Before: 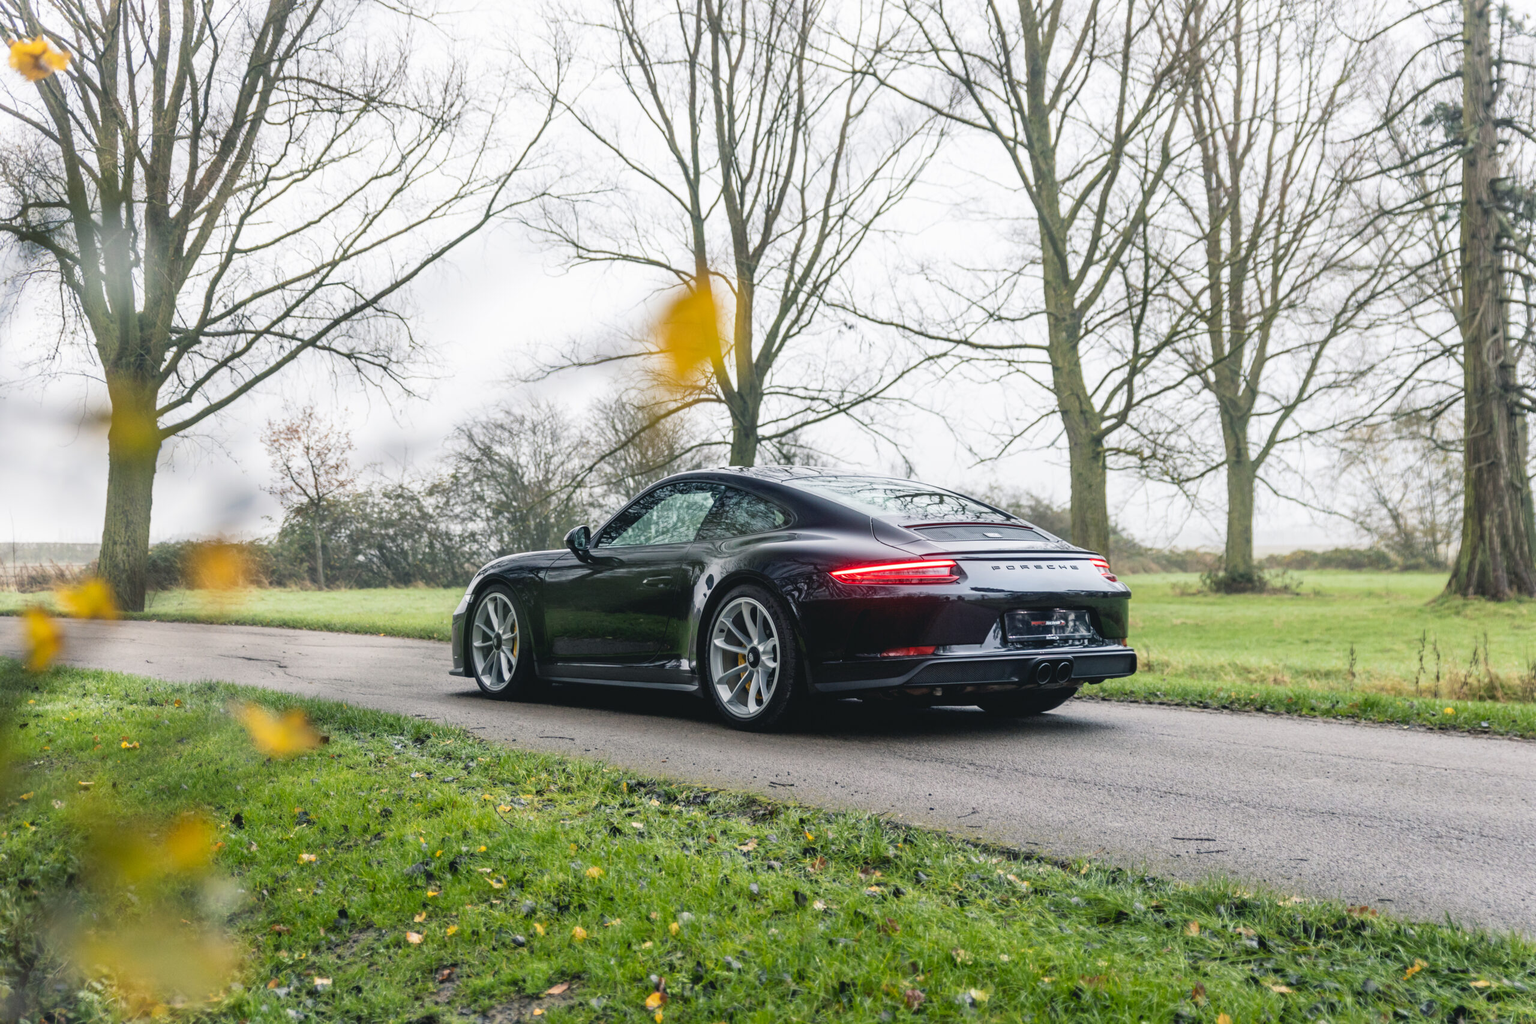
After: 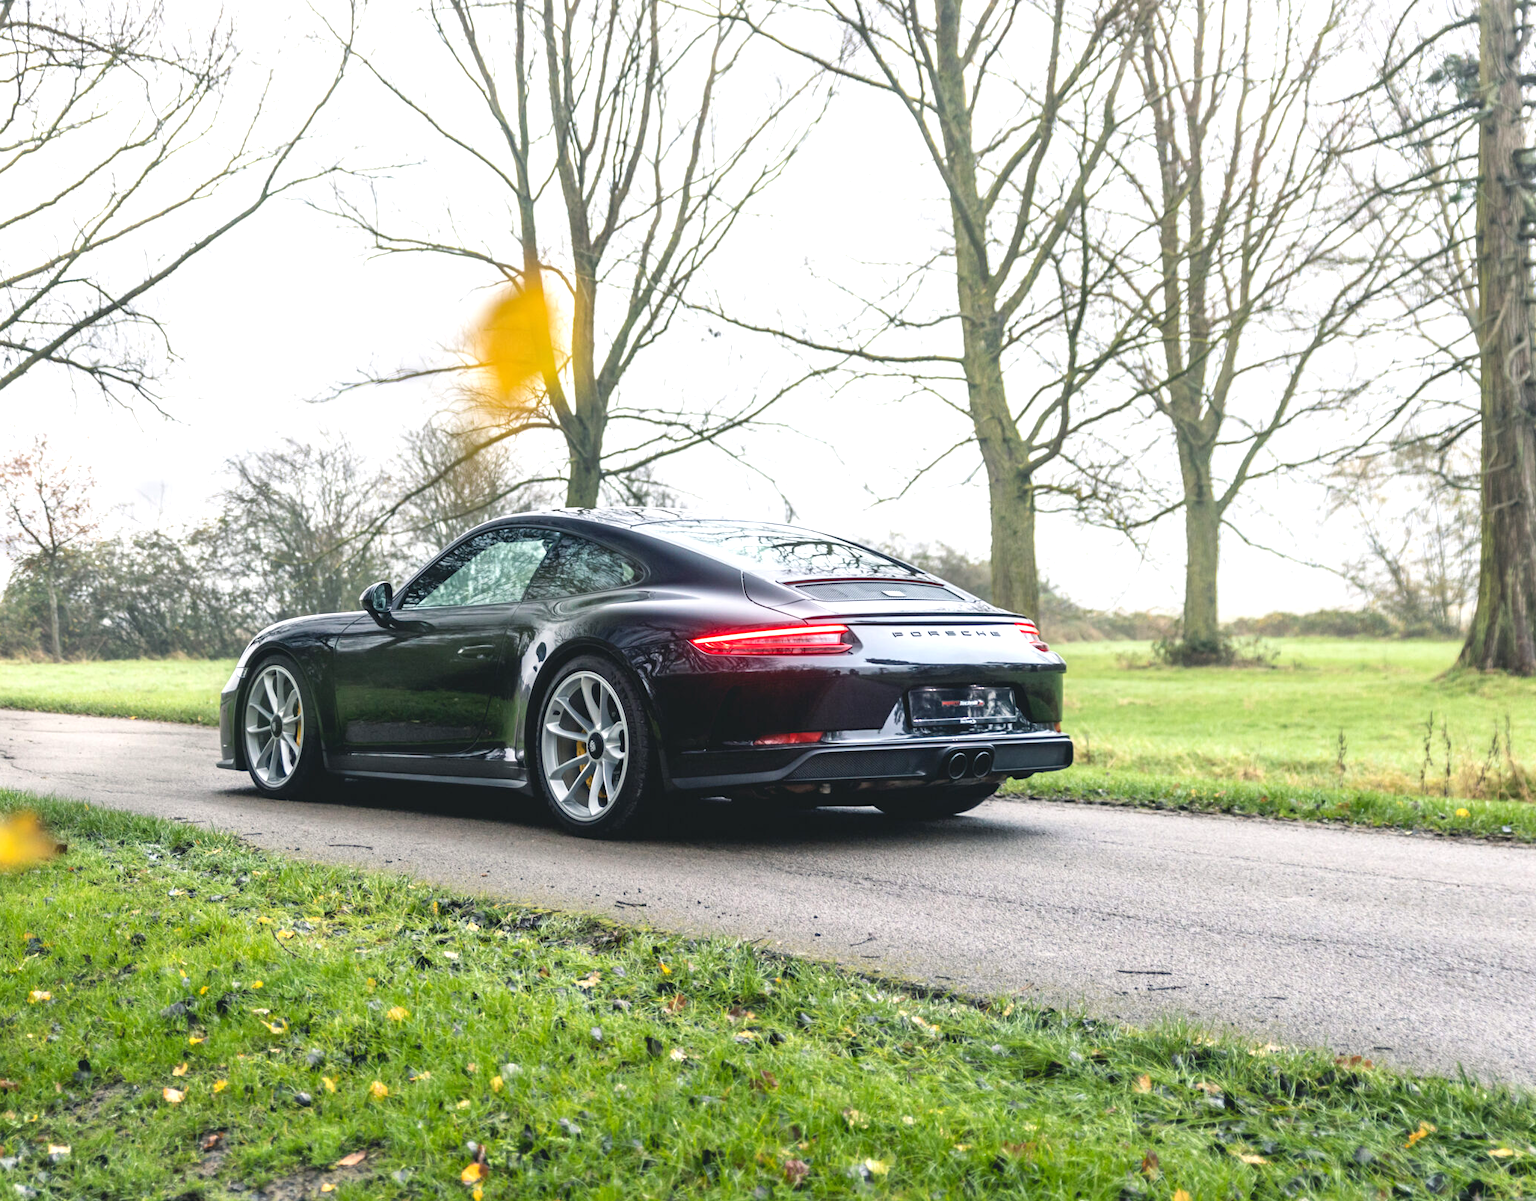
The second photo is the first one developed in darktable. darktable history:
crop and rotate: left 17.959%, top 5.771%, right 1.742%
exposure: exposure 0.6 EV, compensate highlight preservation false
